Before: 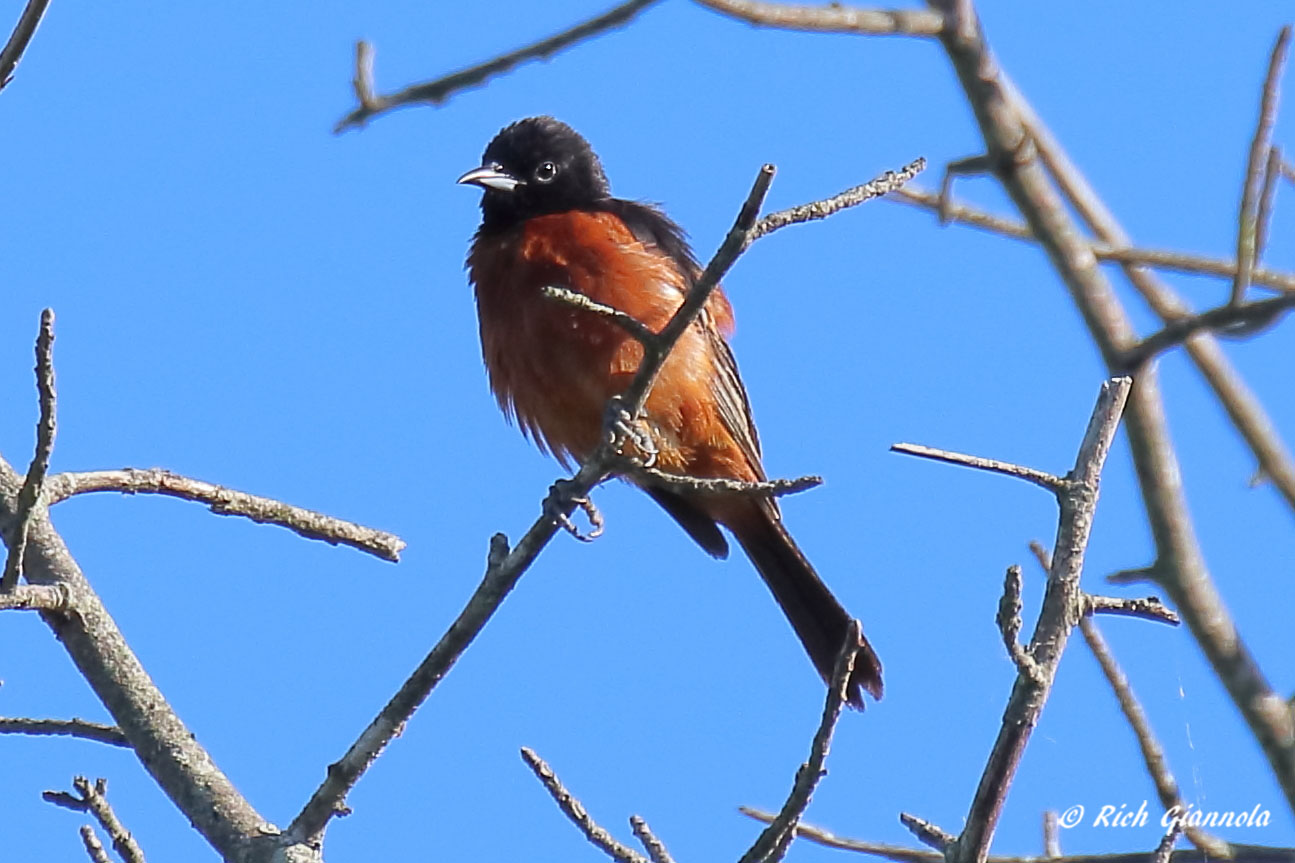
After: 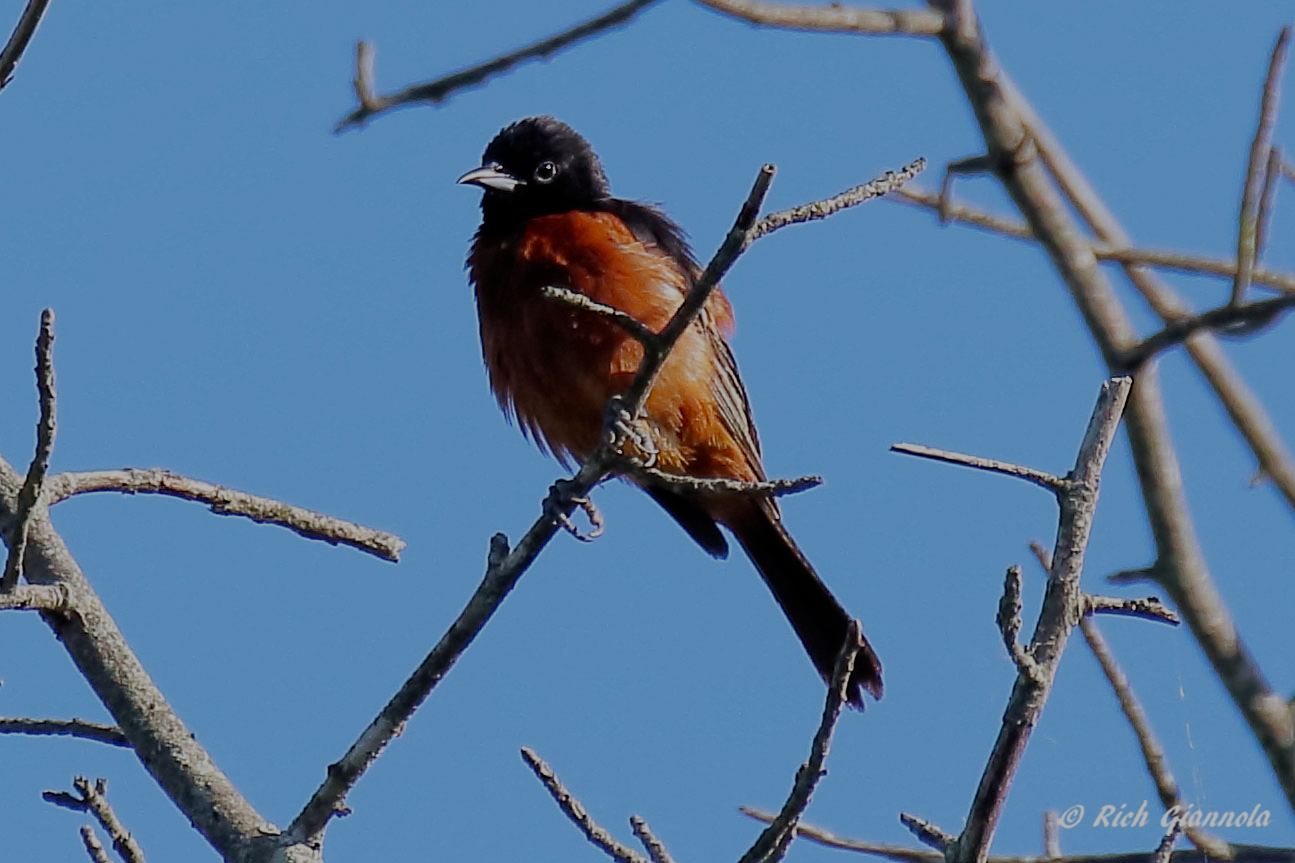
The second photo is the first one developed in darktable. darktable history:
filmic rgb: middle gray luminance 29.97%, black relative exposure -9.01 EV, white relative exposure 6.99 EV, target black luminance 0%, hardness 2.96, latitude 1.15%, contrast 0.963, highlights saturation mix 3.68%, shadows ↔ highlights balance 12.14%, preserve chrominance no, color science v3 (2019), use custom middle-gray values true
